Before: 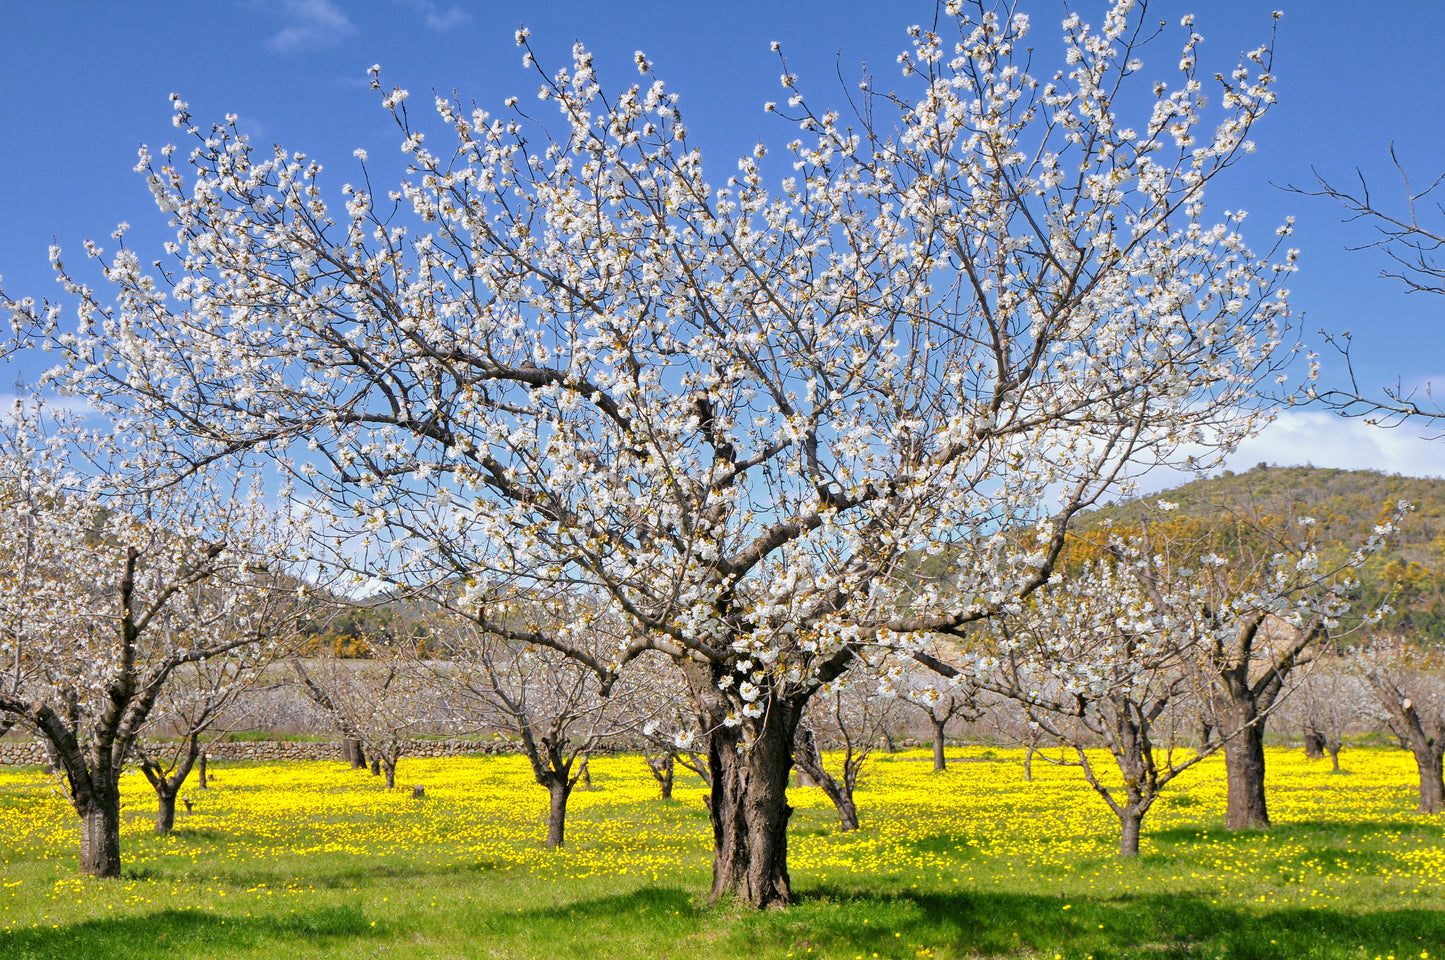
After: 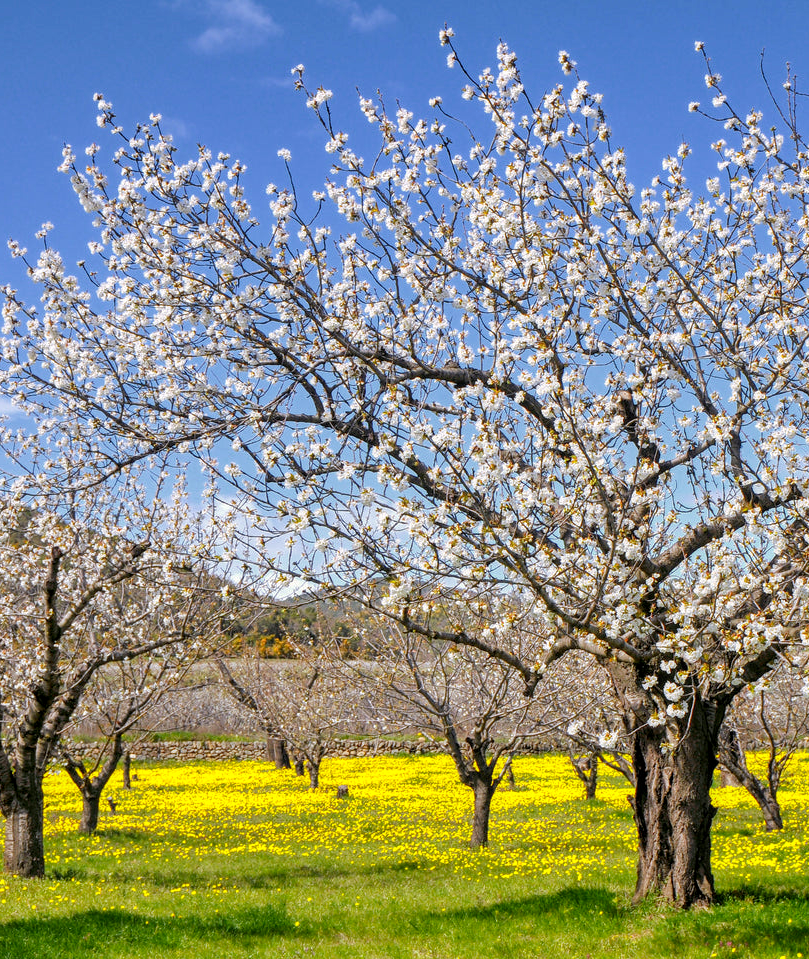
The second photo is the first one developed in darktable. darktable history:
color correction: highlights a* 0.793, highlights b* 2.81, saturation 1.08
local contrast: on, module defaults
crop: left 5.277%, right 38.685%
